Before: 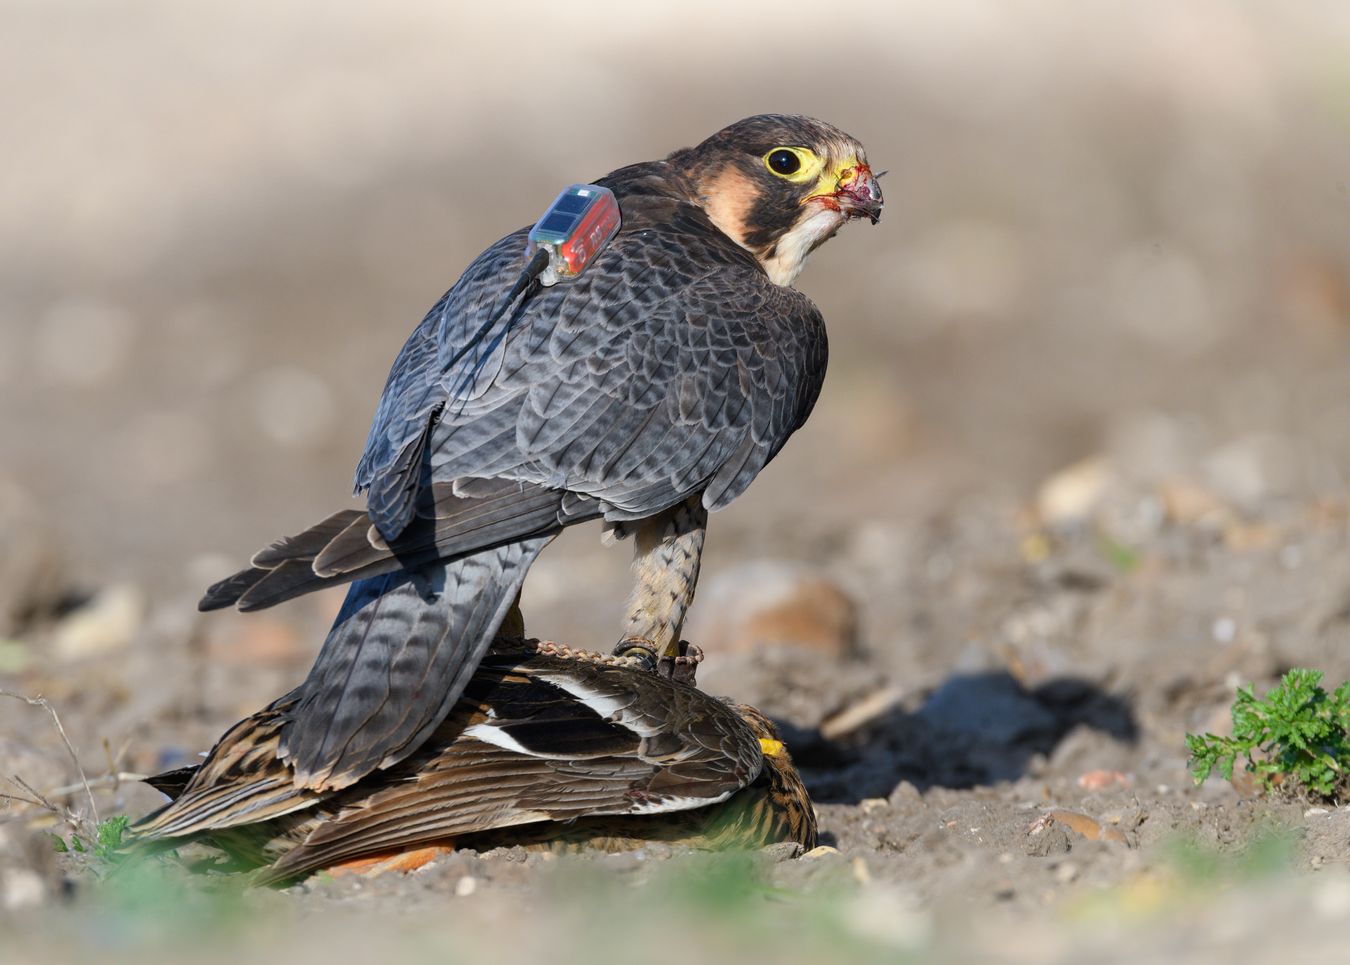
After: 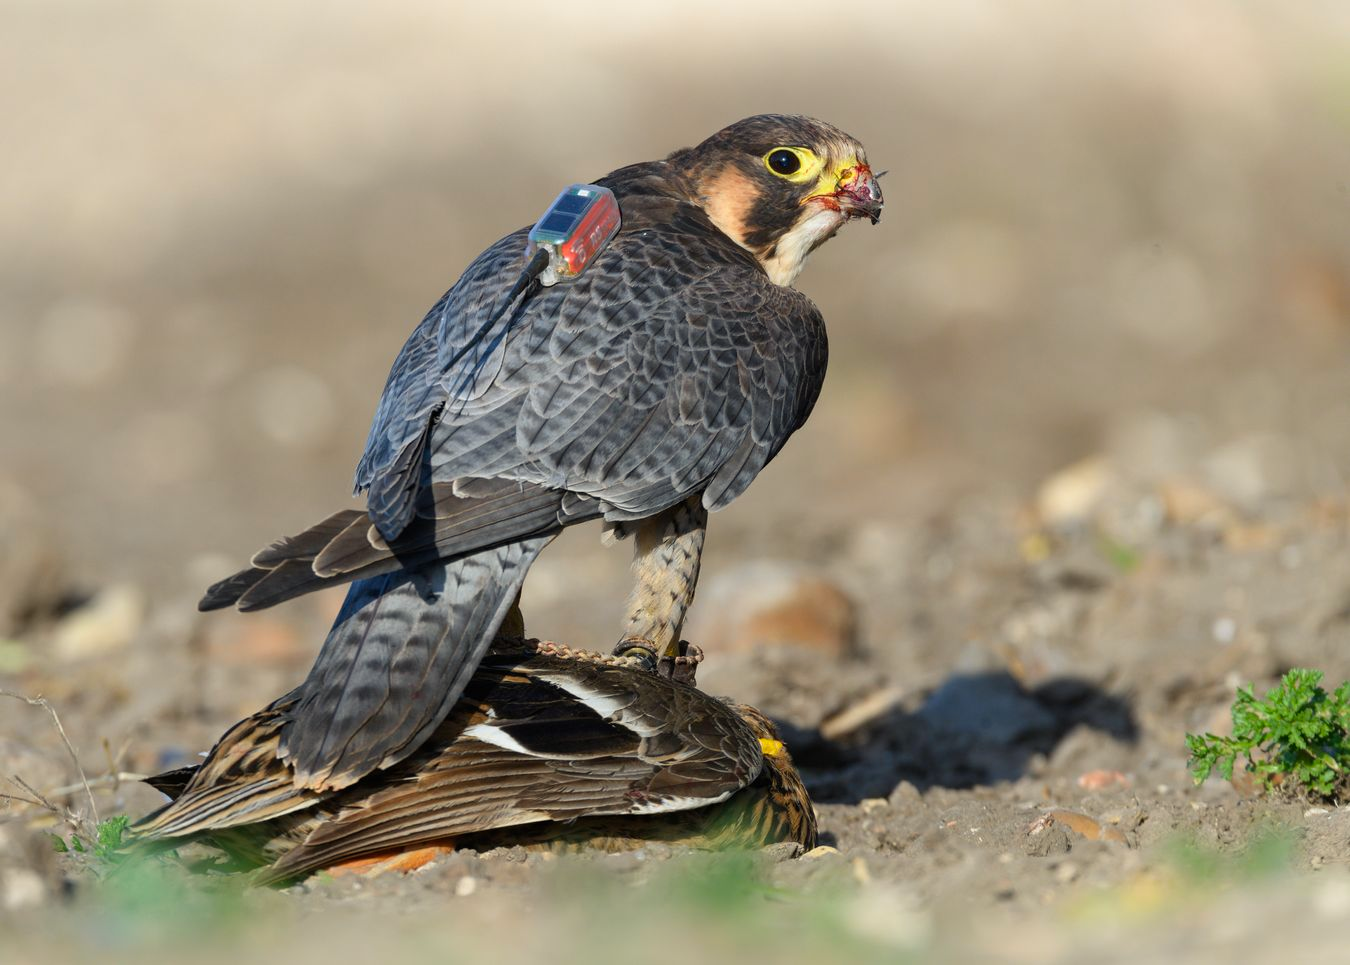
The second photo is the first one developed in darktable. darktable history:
color balance rgb: global vibrance 20%
rgb curve: curves: ch2 [(0, 0) (0.567, 0.512) (1, 1)], mode RGB, independent channels
